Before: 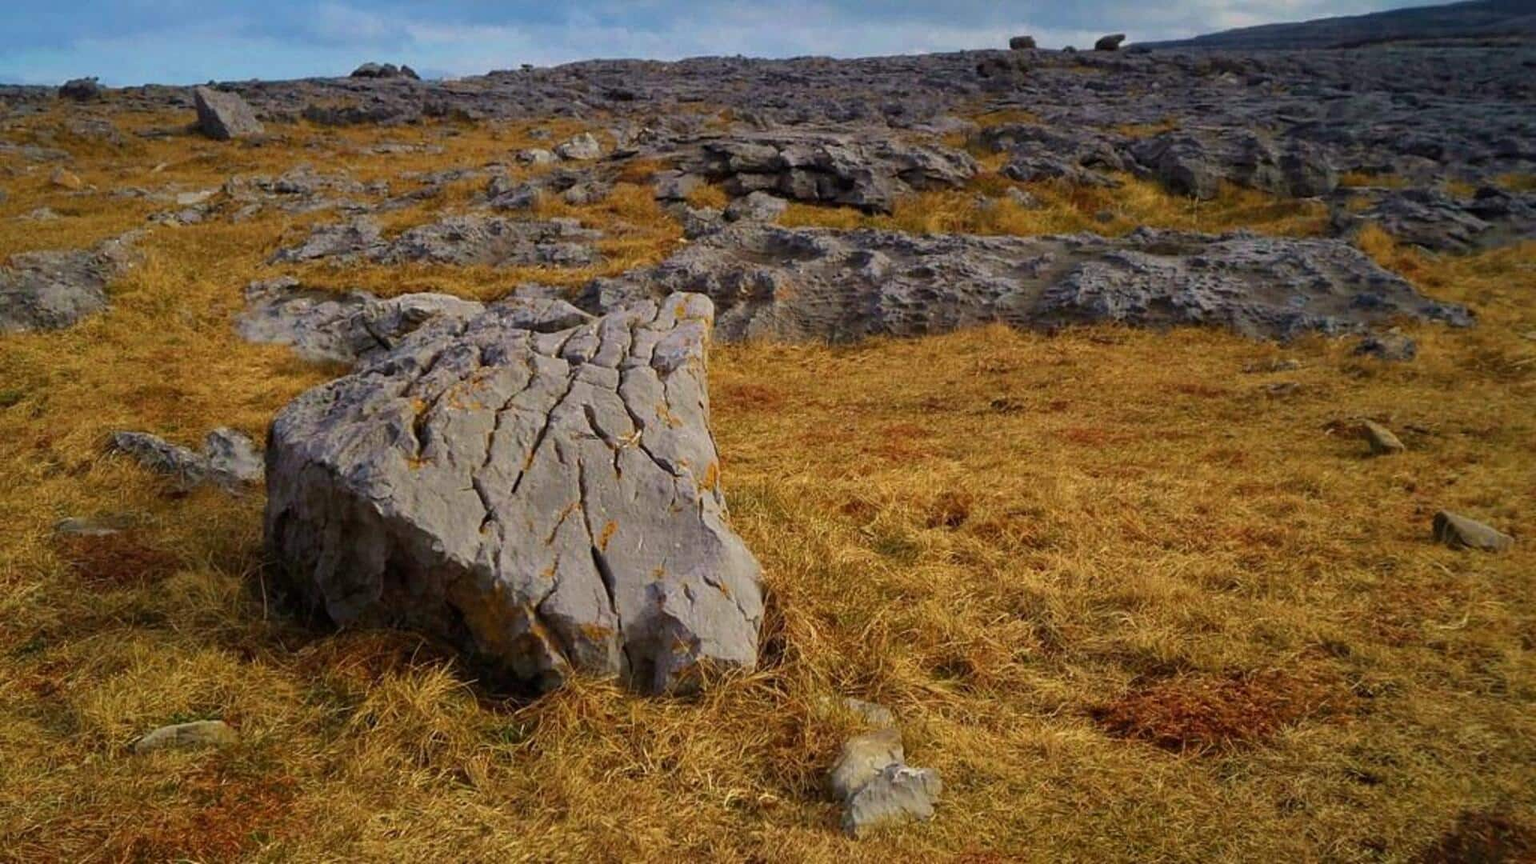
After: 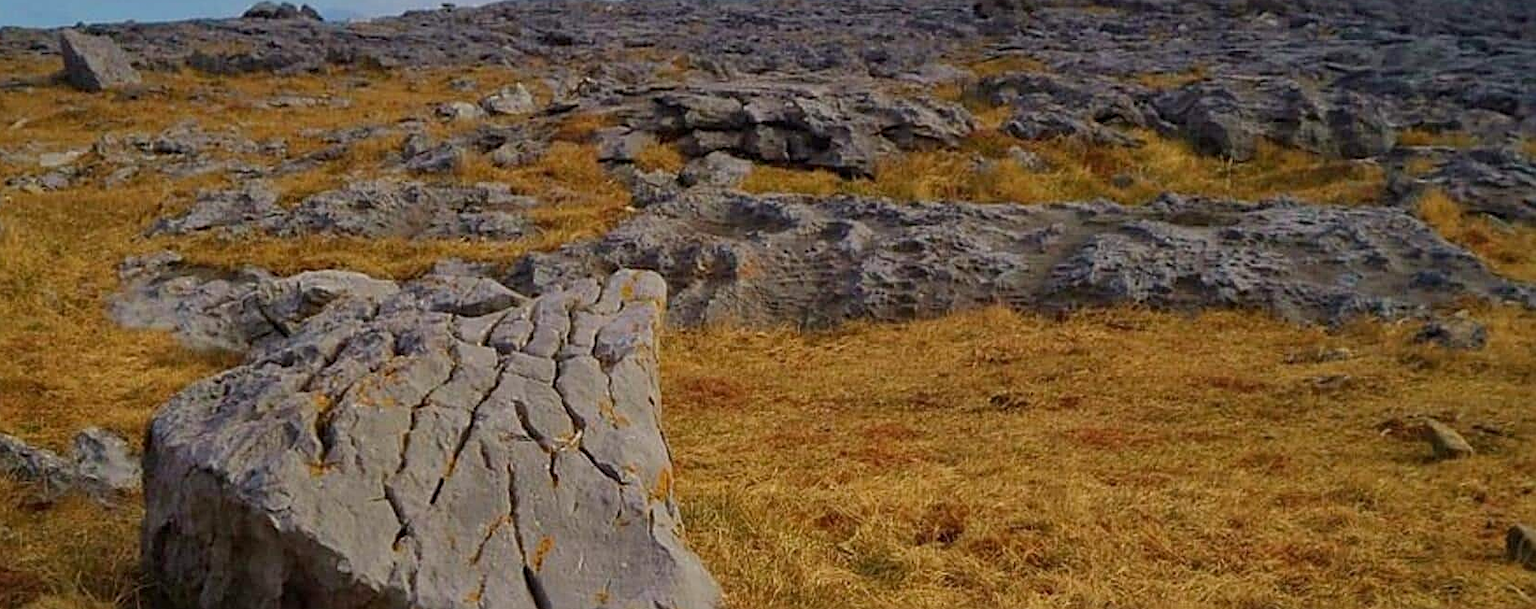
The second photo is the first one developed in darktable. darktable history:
sharpen: on, module defaults
tone equalizer: -8 EV 0.25 EV, -7 EV 0.417 EV, -6 EV 0.417 EV, -5 EV 0.25 EV, -3 EV -0.25 EV, -2 EV -0.417 EV, -1 EV -0.417 EV, +0 EV -0.25 EV, edges refinement/feathering 500, mask exposure compensation -1.57 EV, preserve details guided filter
crop and rotate: left 9.345%, top 7.22%, right 4.982%, bottom 32.331%
